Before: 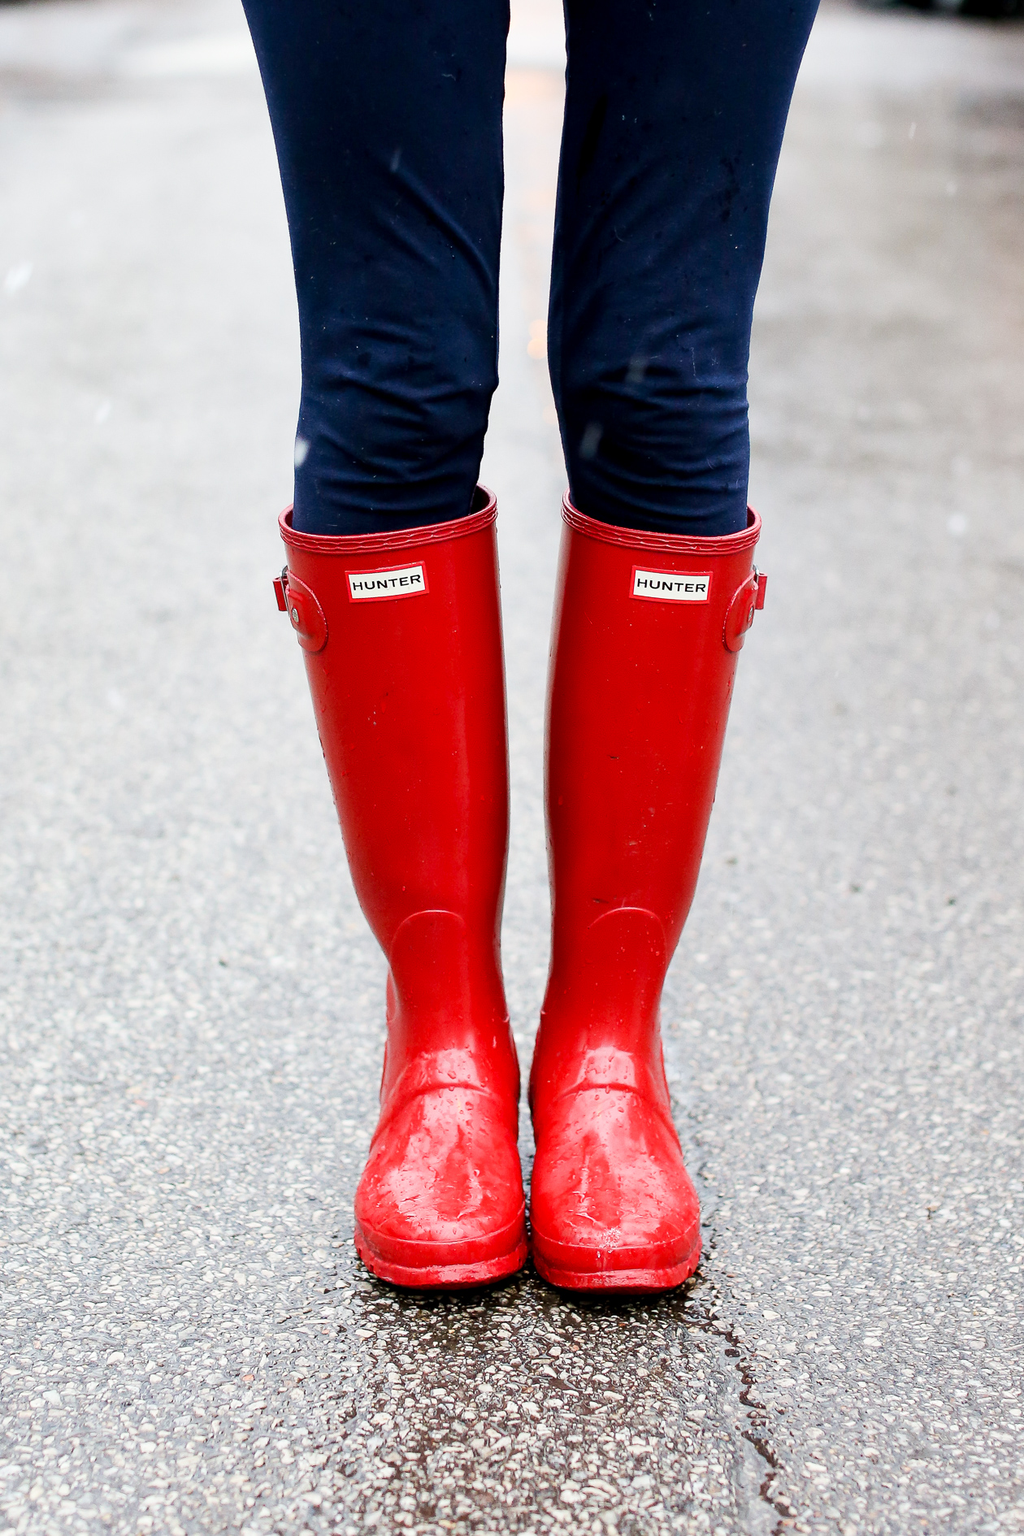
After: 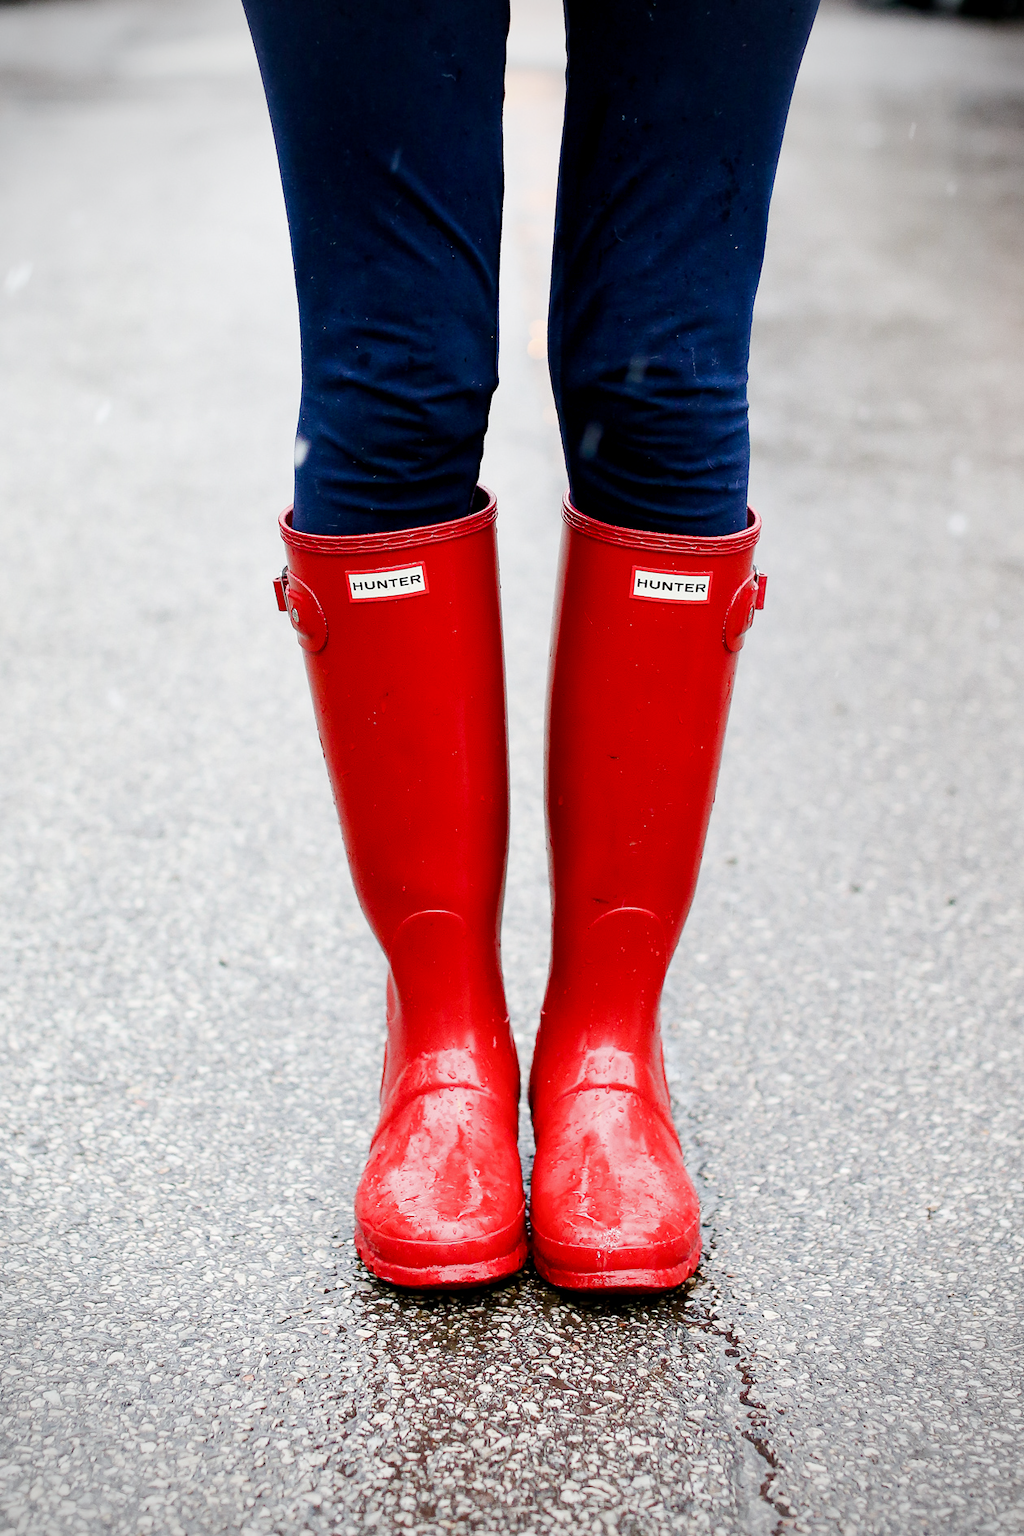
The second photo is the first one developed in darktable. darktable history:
color balance rgb: perceptual saturation grading › global saturation 20%, perceptual saturation grading › highlights -50%, perceptual saturation grading › shadows 30%
vignetting: unbound false
